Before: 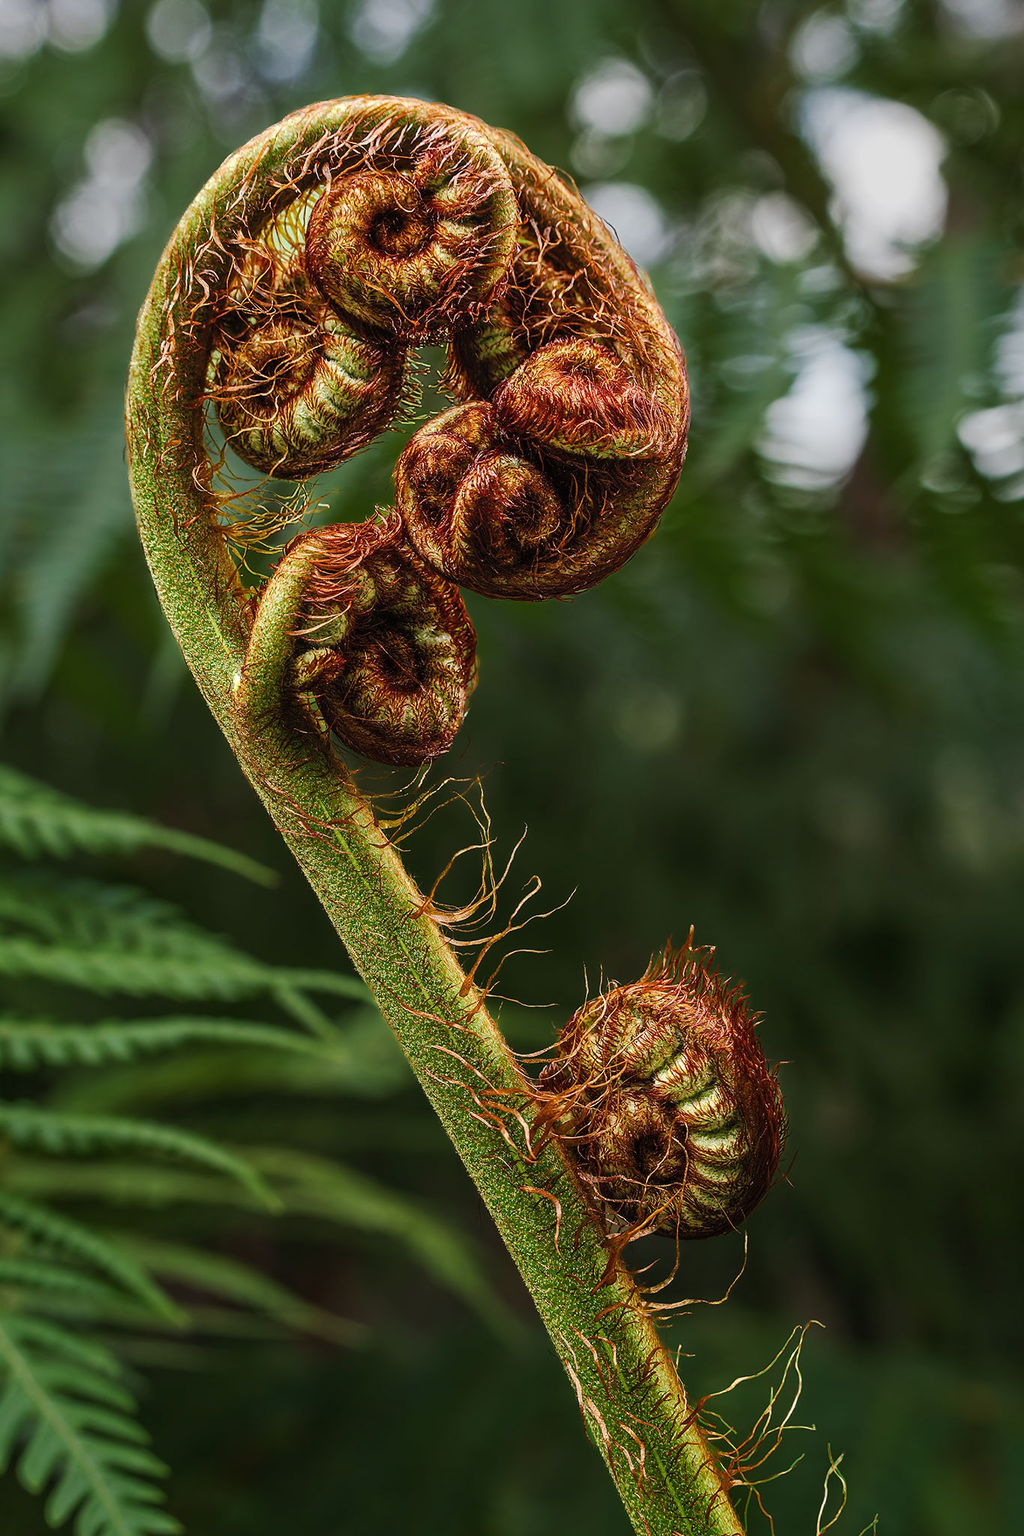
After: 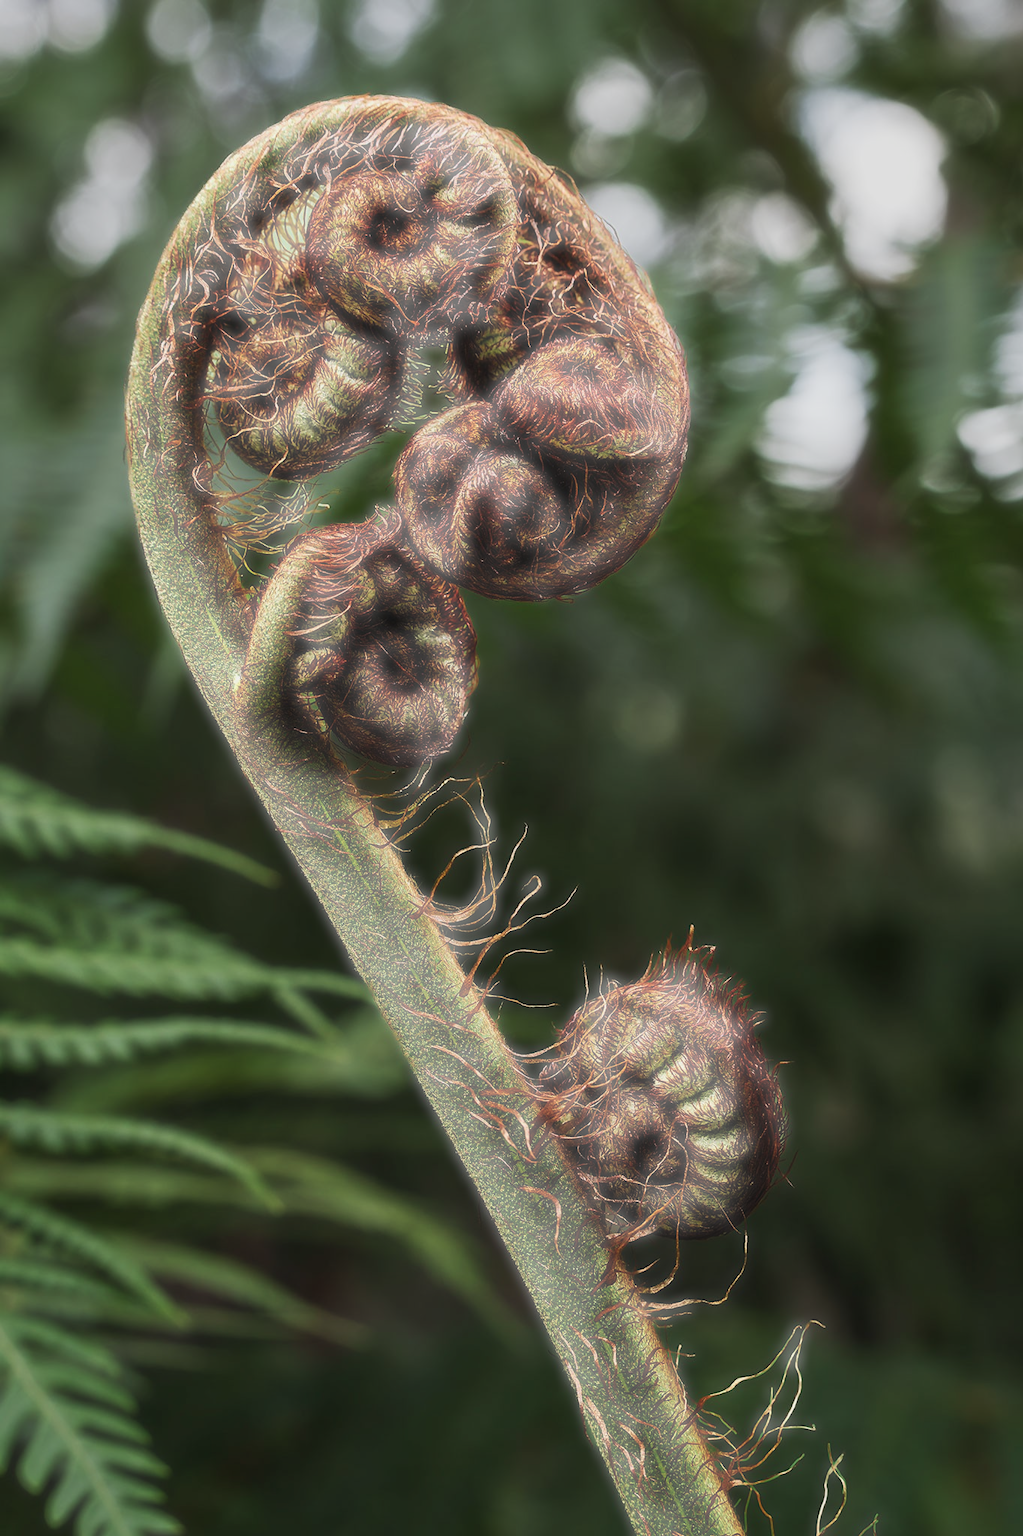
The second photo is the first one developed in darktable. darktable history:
haze removal: strength -0.894, distance 0.23, adaptive false
